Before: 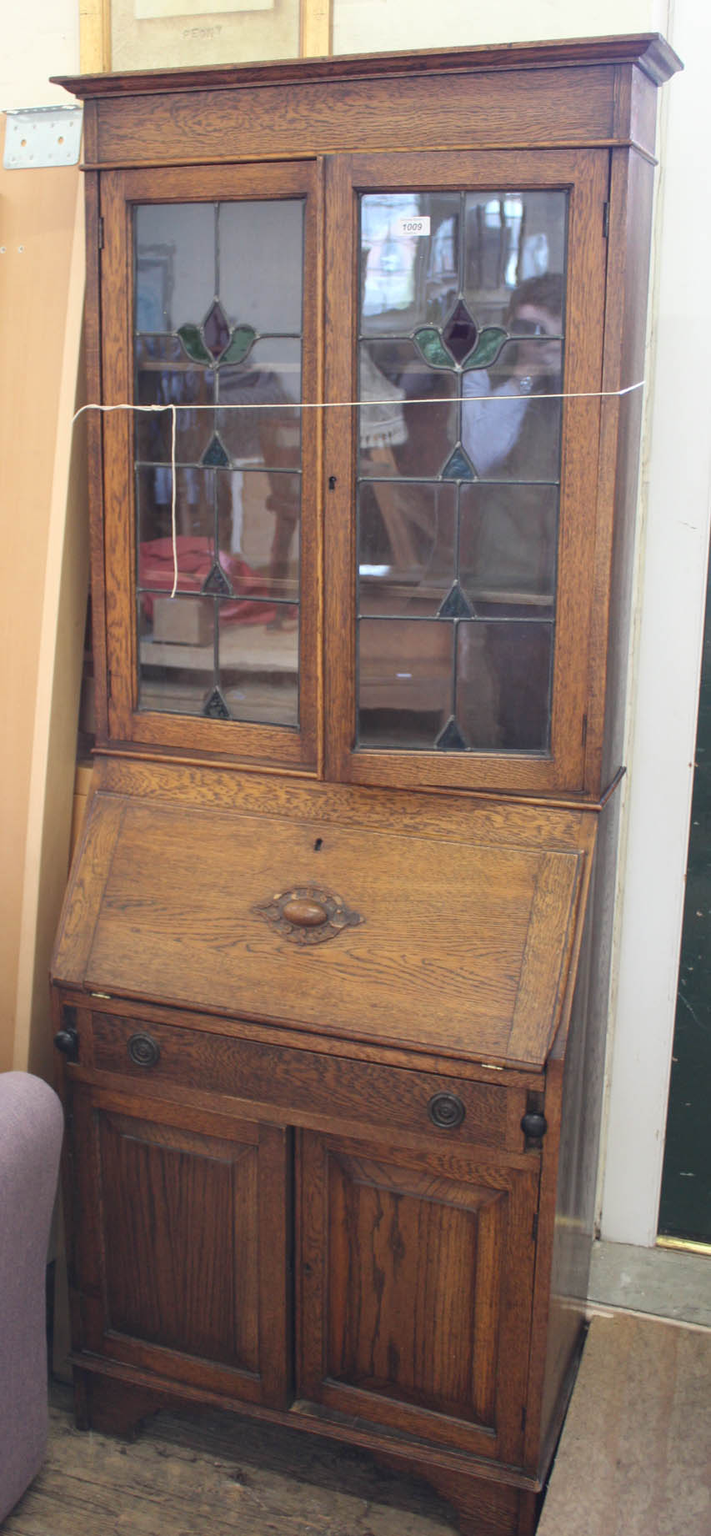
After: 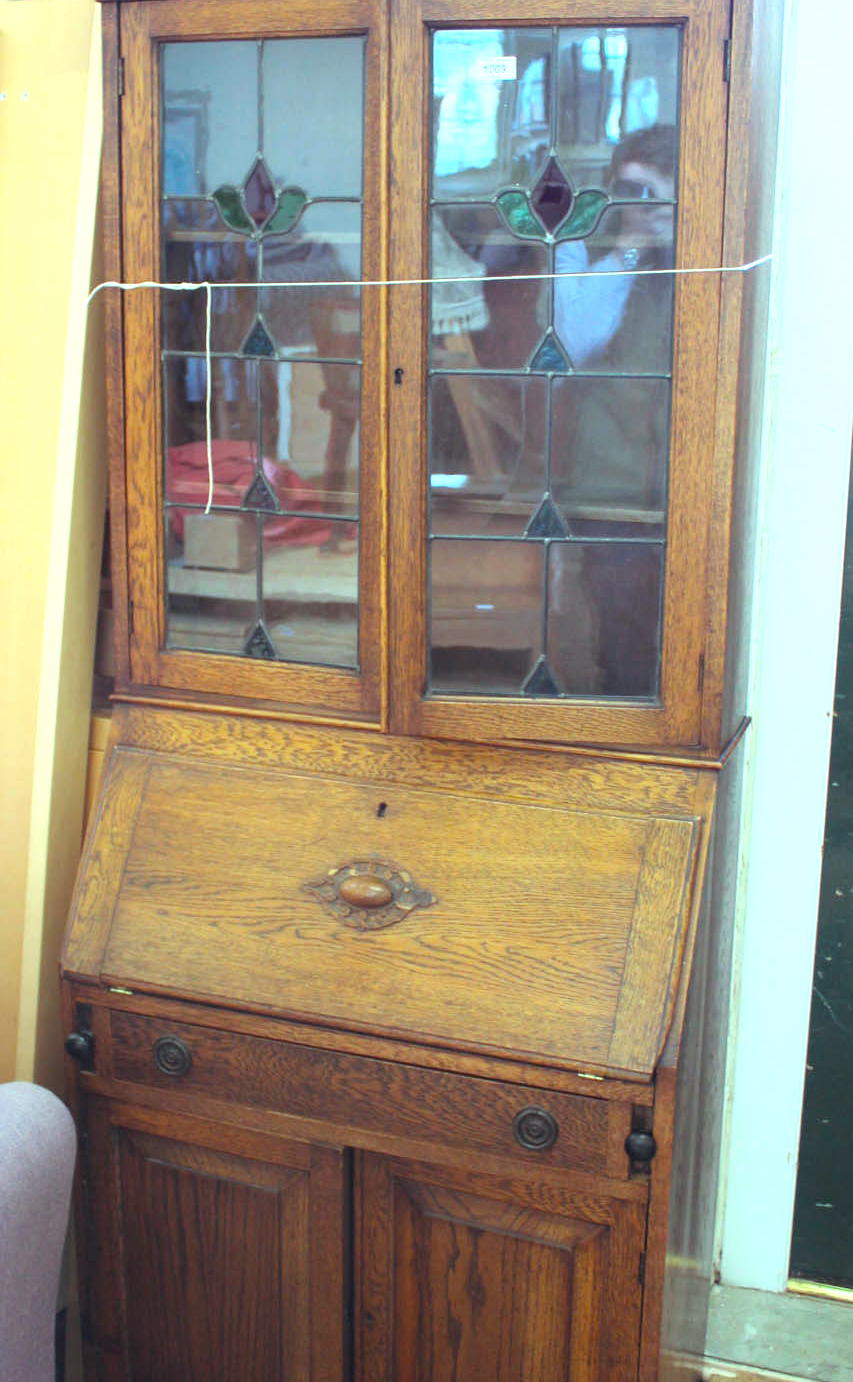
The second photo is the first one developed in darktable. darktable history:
crop: top 11.043%, bottom 13.916%
color balance rgb: highlights gain › chroma 4.091%, highlights gain › hue 200.58°, perceptual saturation grading › global saturation 19.617%, perceptual brilliance grading › global brilliance -0.674%, perceptual brilliance grading › highlights -0.725%, perceptual brilliance grading › mid-tones -0.862%, perceptual brilliance grading › shadows -1.024%, global vibrance 20%
tone equalizer: -8 EV -0.753 EV, -7 EV -0.673 EV, -6 EV -0.575 EV, -5 EV -0.383 EV, -3 EV 0.372 EV, -2 EV 0.6 EV, -1 EV 0.696 EV, +0 EV 0.749 EV
